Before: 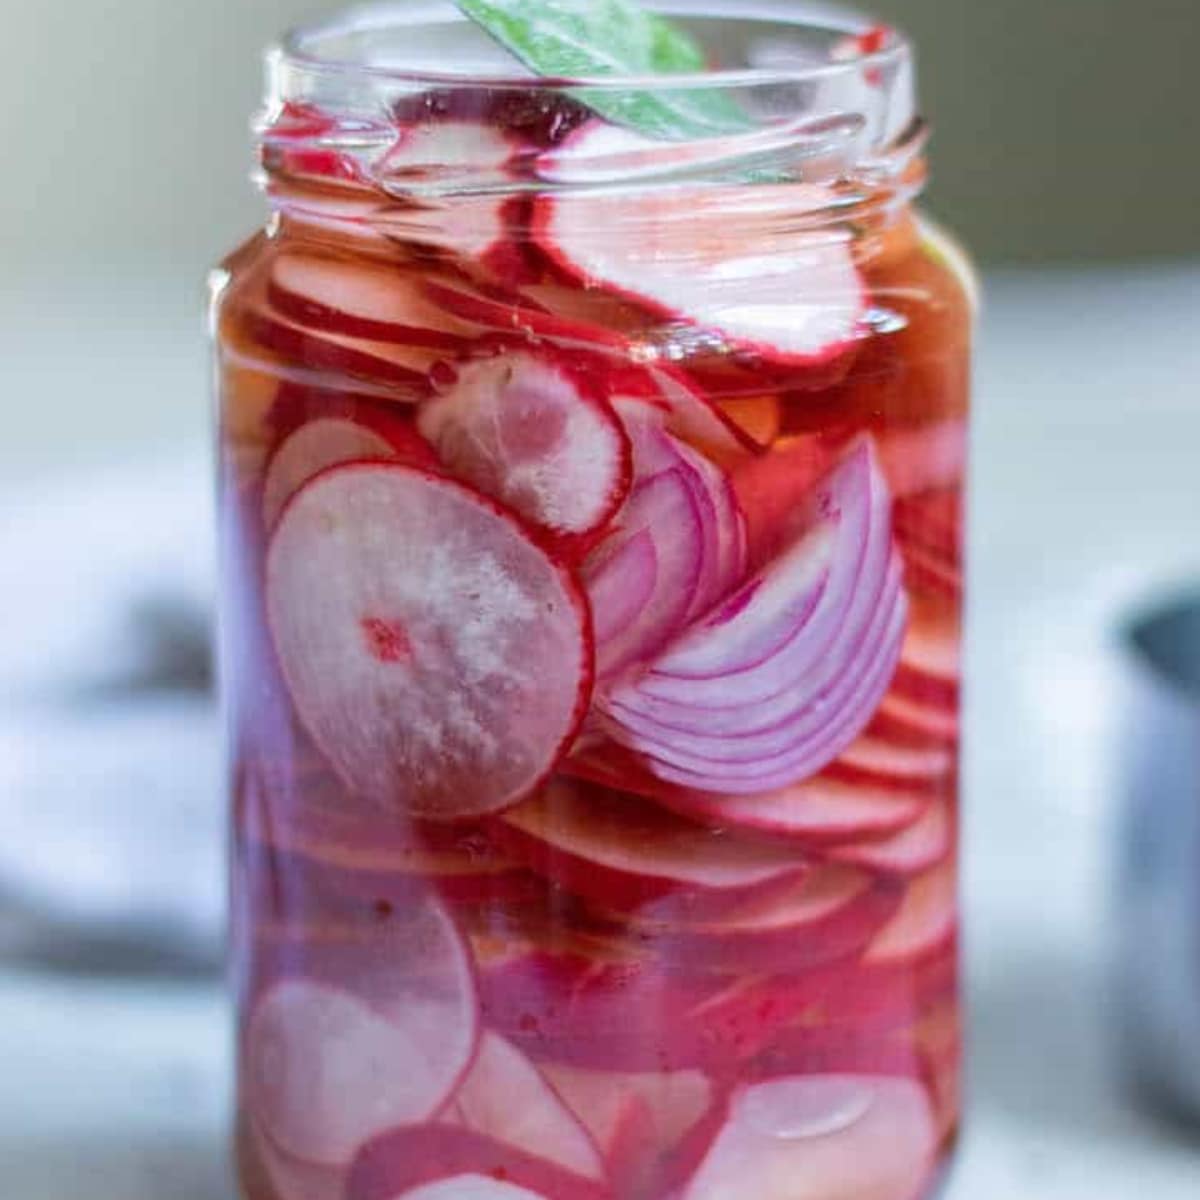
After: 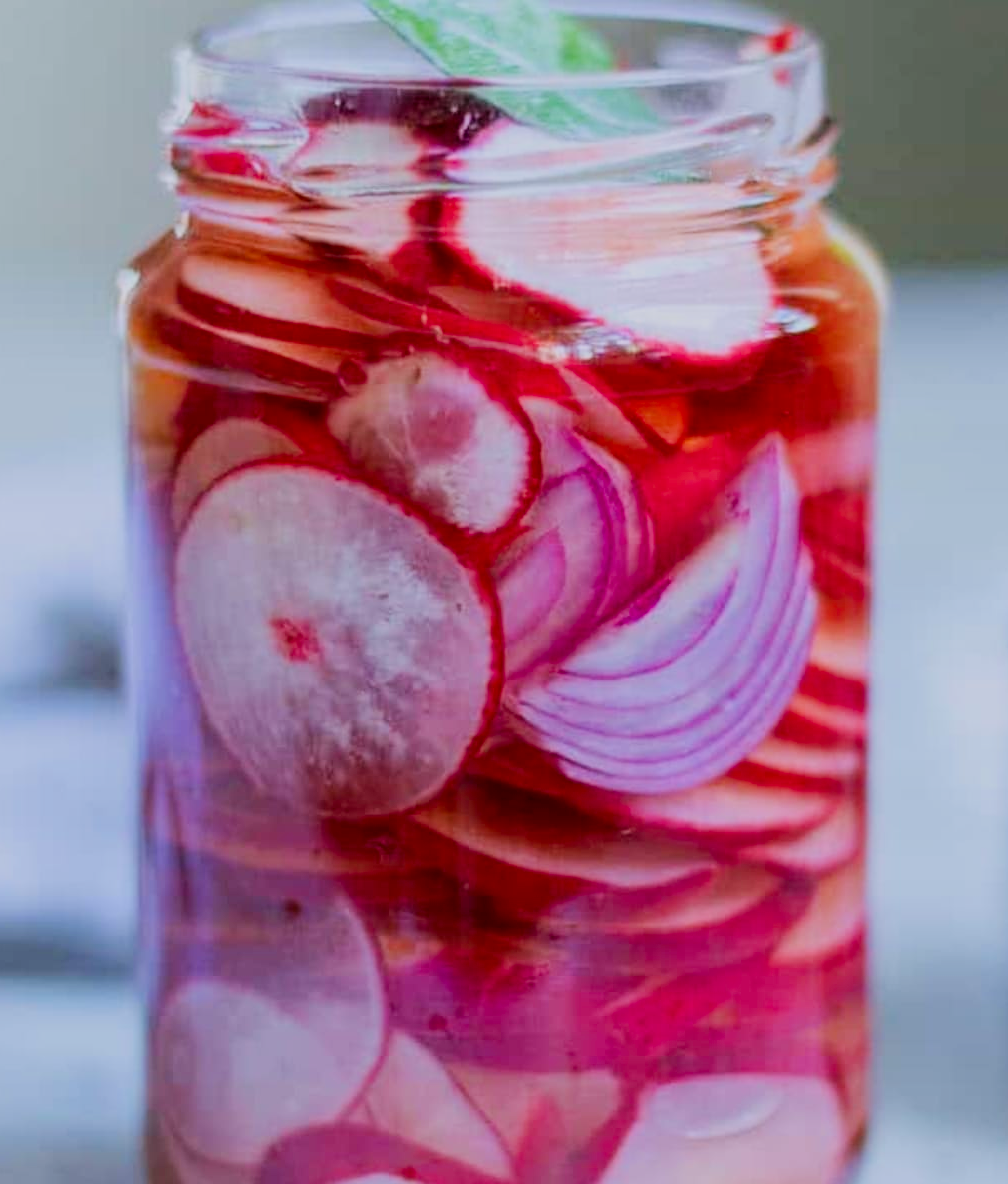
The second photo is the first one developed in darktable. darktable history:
filmic rgb: black relative exposure -7.32 EV, white relative exposure 5.09 EV, hardness 3.2
contrast brightness saturation: contrast 0.09, saturation 0.28
white balance: red 0.984, blue 1.059
crop: left 7.598%, right 7.873%
